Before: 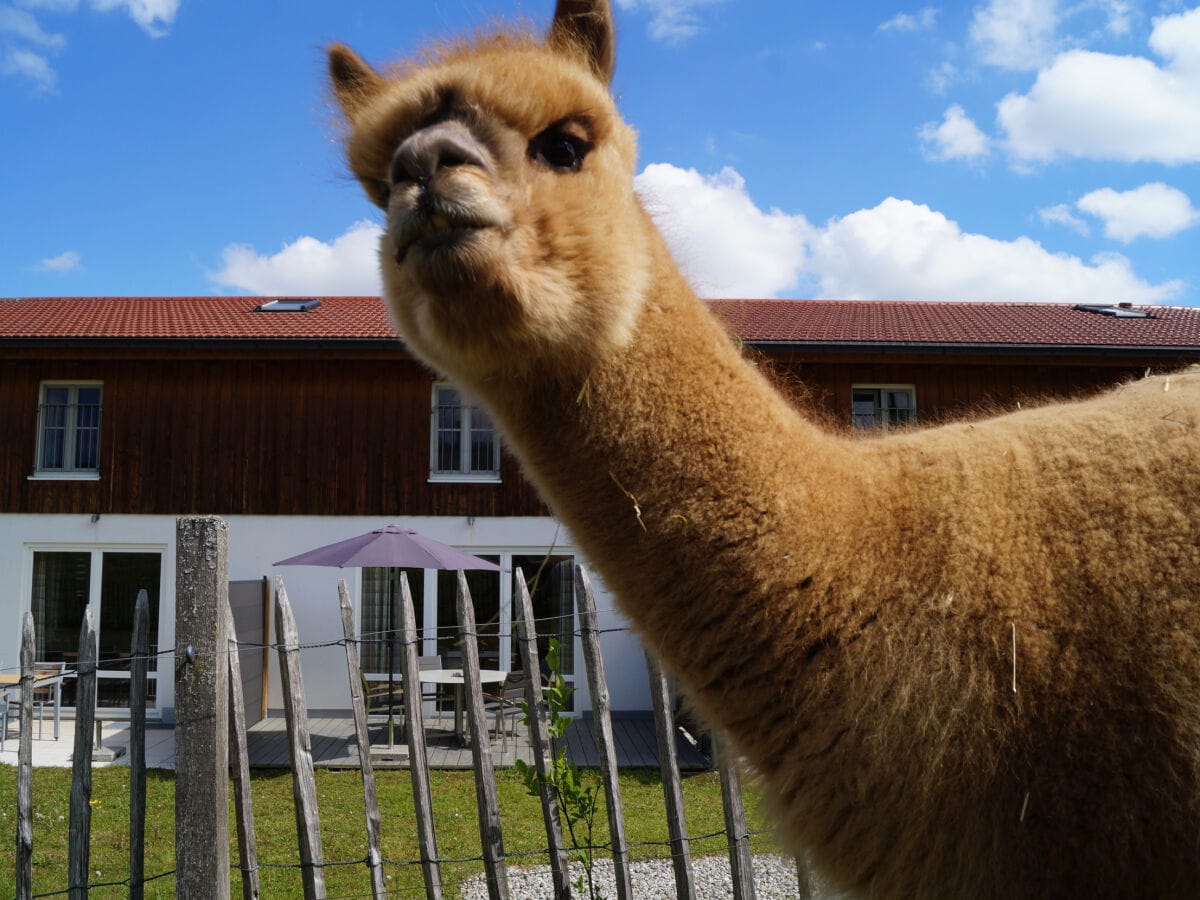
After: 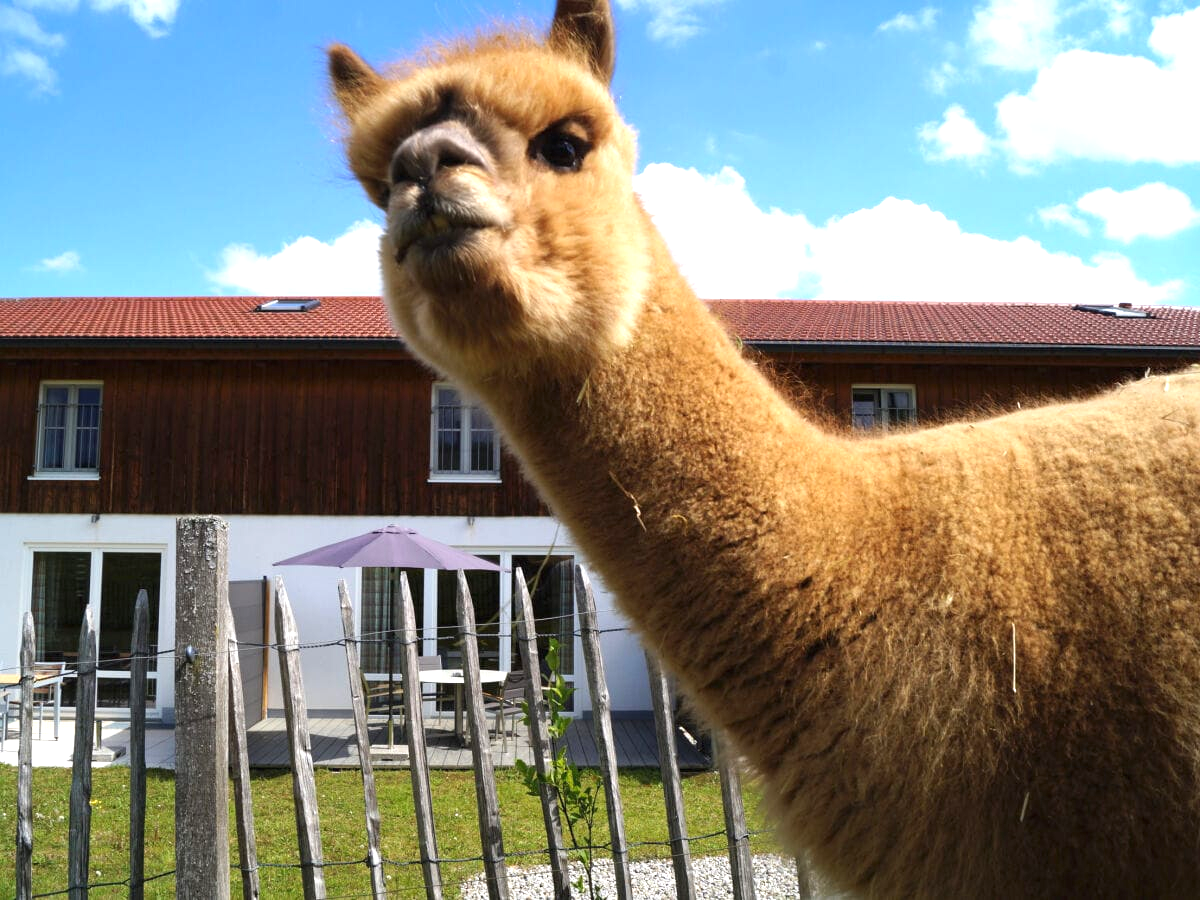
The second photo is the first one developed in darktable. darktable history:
exposure: black level correction 0, exposure 0.949 EV, compensate highlight preservation false
